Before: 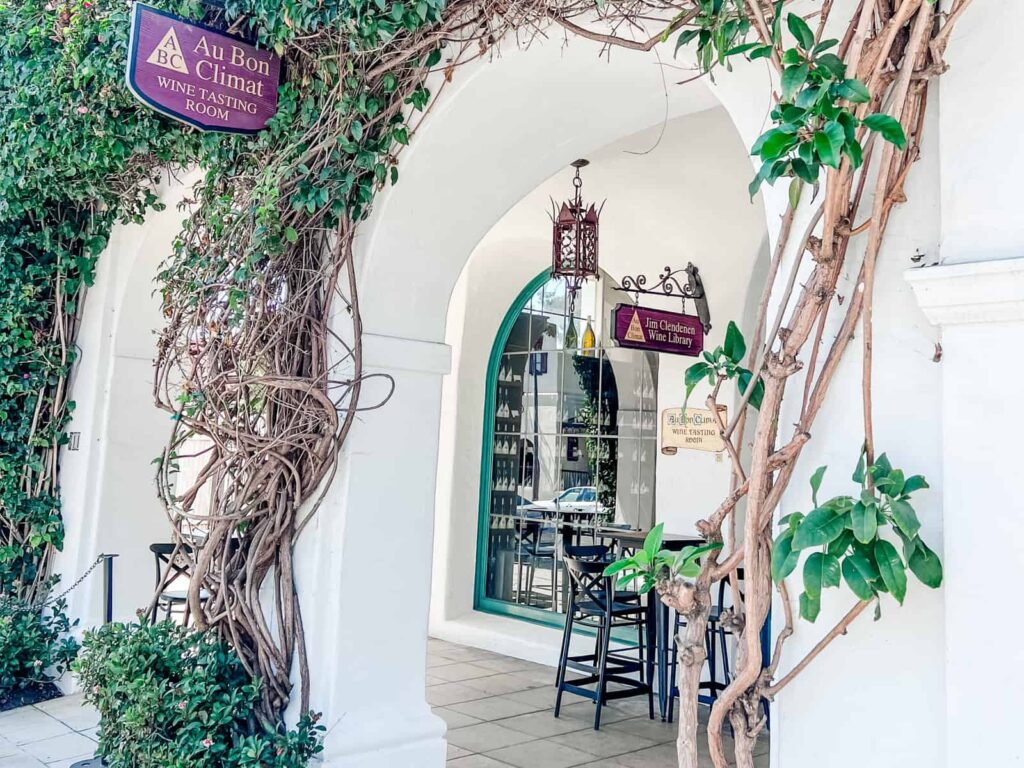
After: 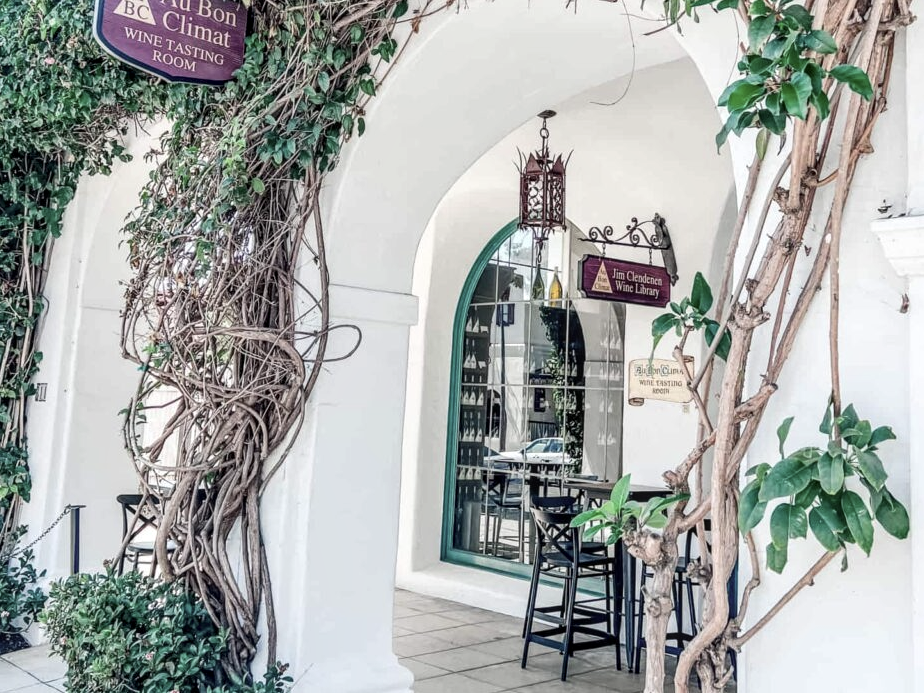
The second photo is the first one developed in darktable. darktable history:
contrast brightness saturation: contrast 0.1, saturation -0.36
crop: left 3.305%, top 6.436%, right 6.389%, bottom 3.258%
local contrast: on, module defaults
